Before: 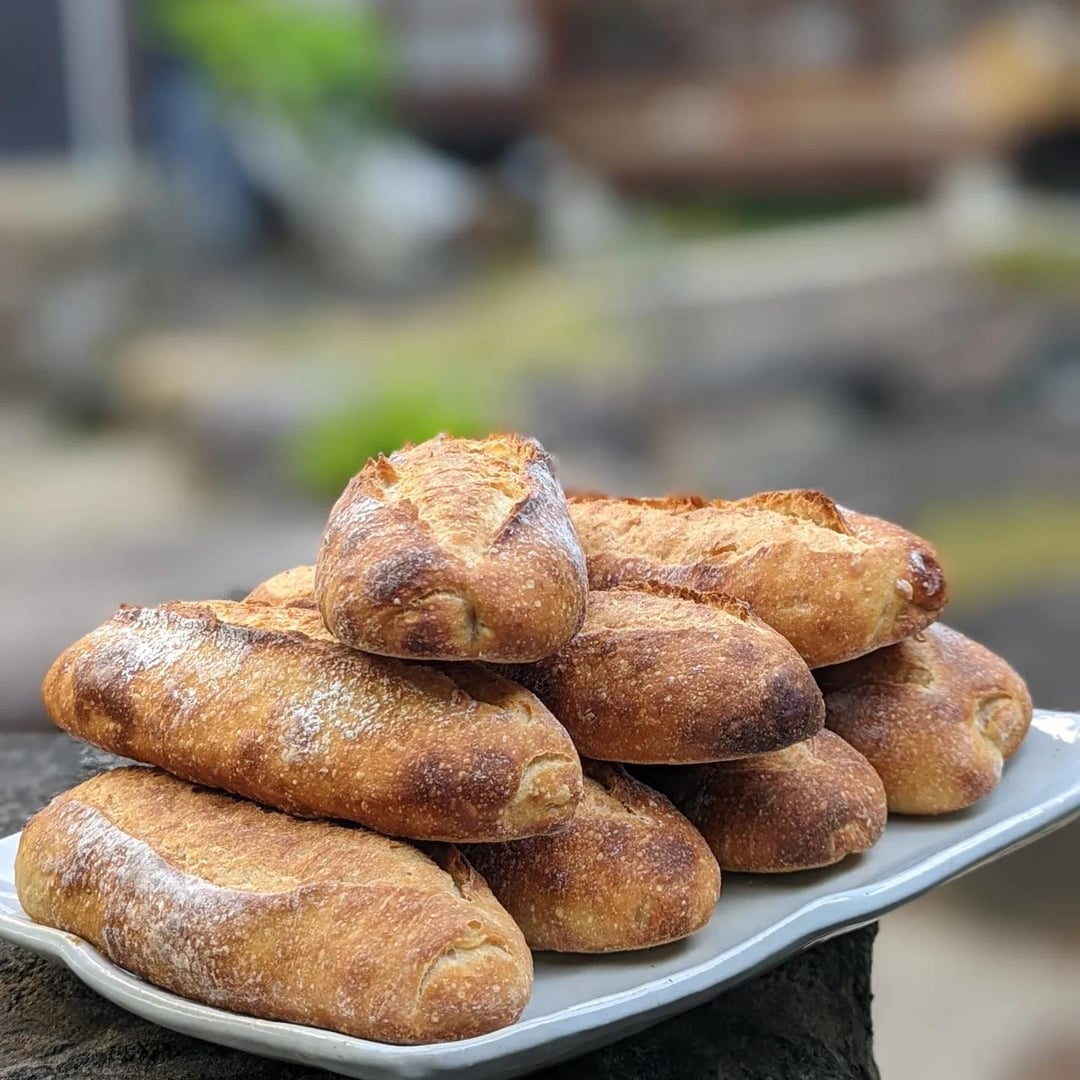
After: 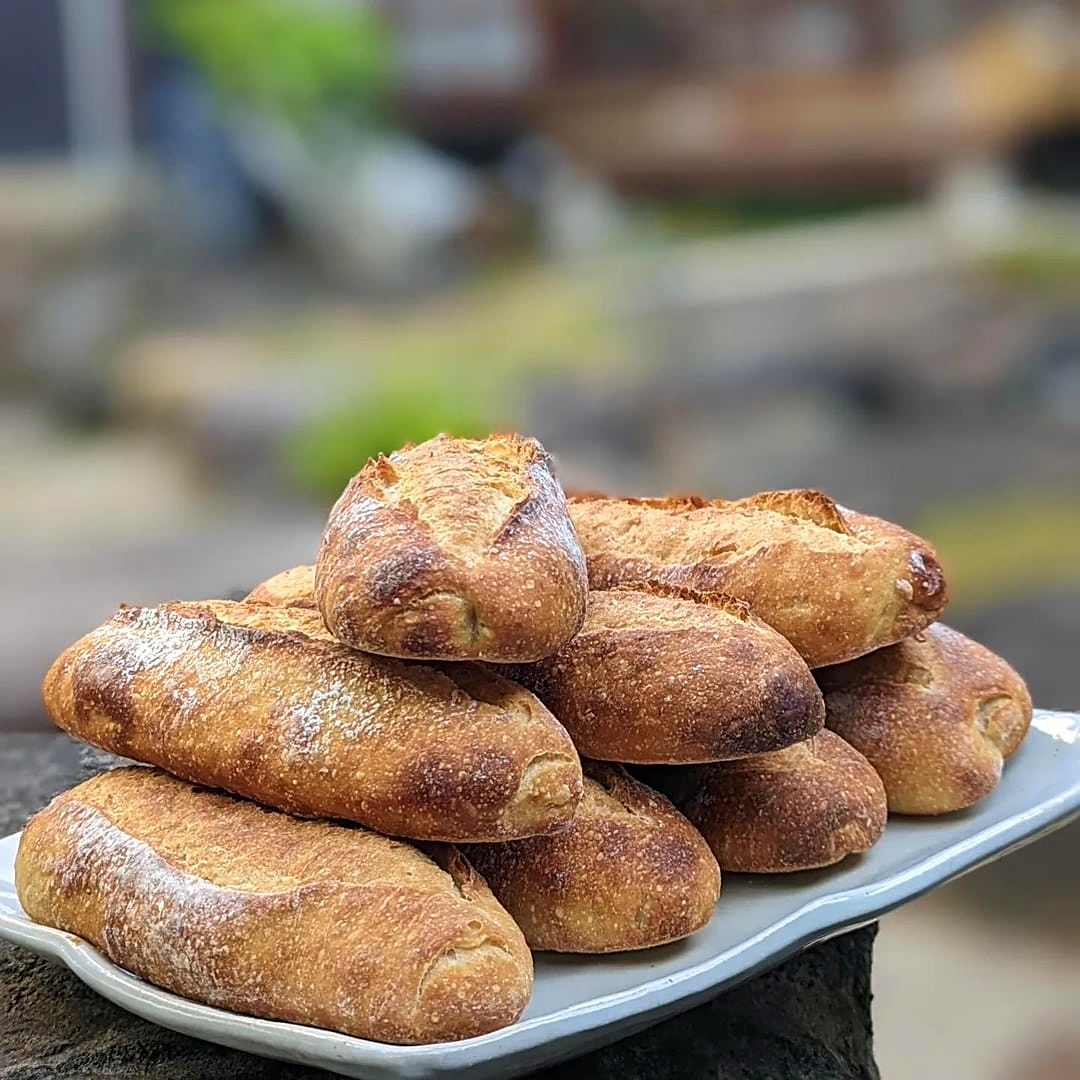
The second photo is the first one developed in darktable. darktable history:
sharpen: on, module defaults
velvia: strength 17%
